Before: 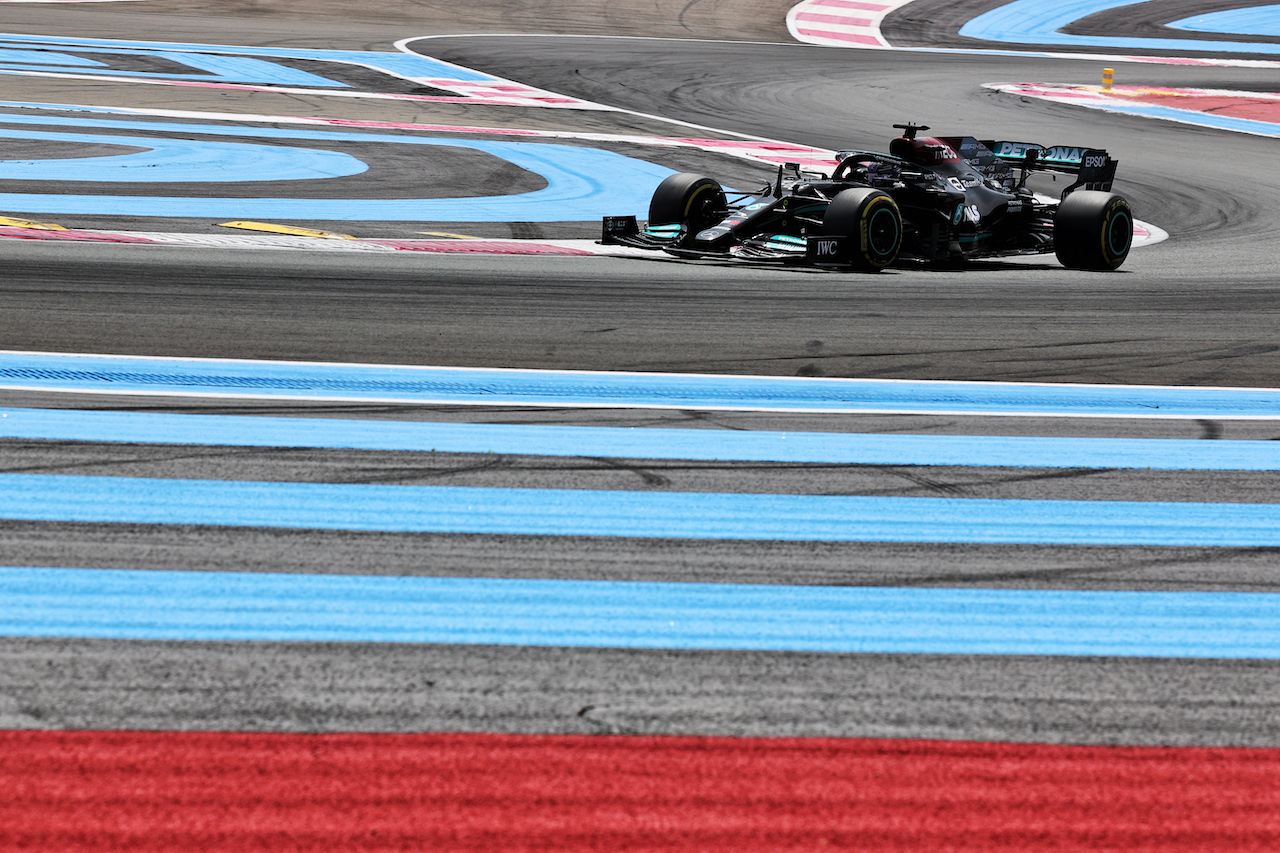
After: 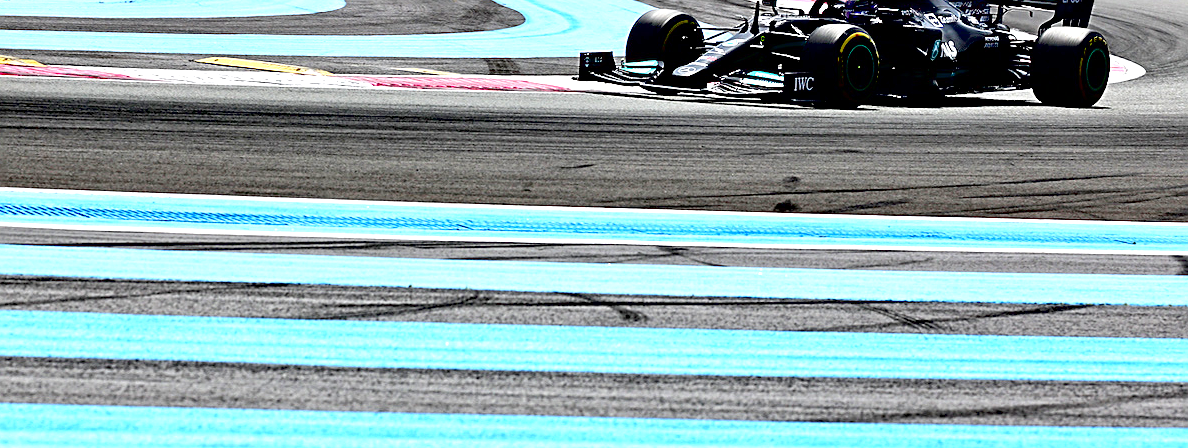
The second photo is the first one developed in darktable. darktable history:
exposure: black level correction 0.035, exposure 0.904 EV, compensate highlight preservation false
sharpen: on, module defaults
crop: left 1.82%, top 19.305%, right 5.294%, bottom 28.15%
local contrast: mode bilateral grid, contrast 19, coarseness 51, detail 120%, midtone range 0.2
